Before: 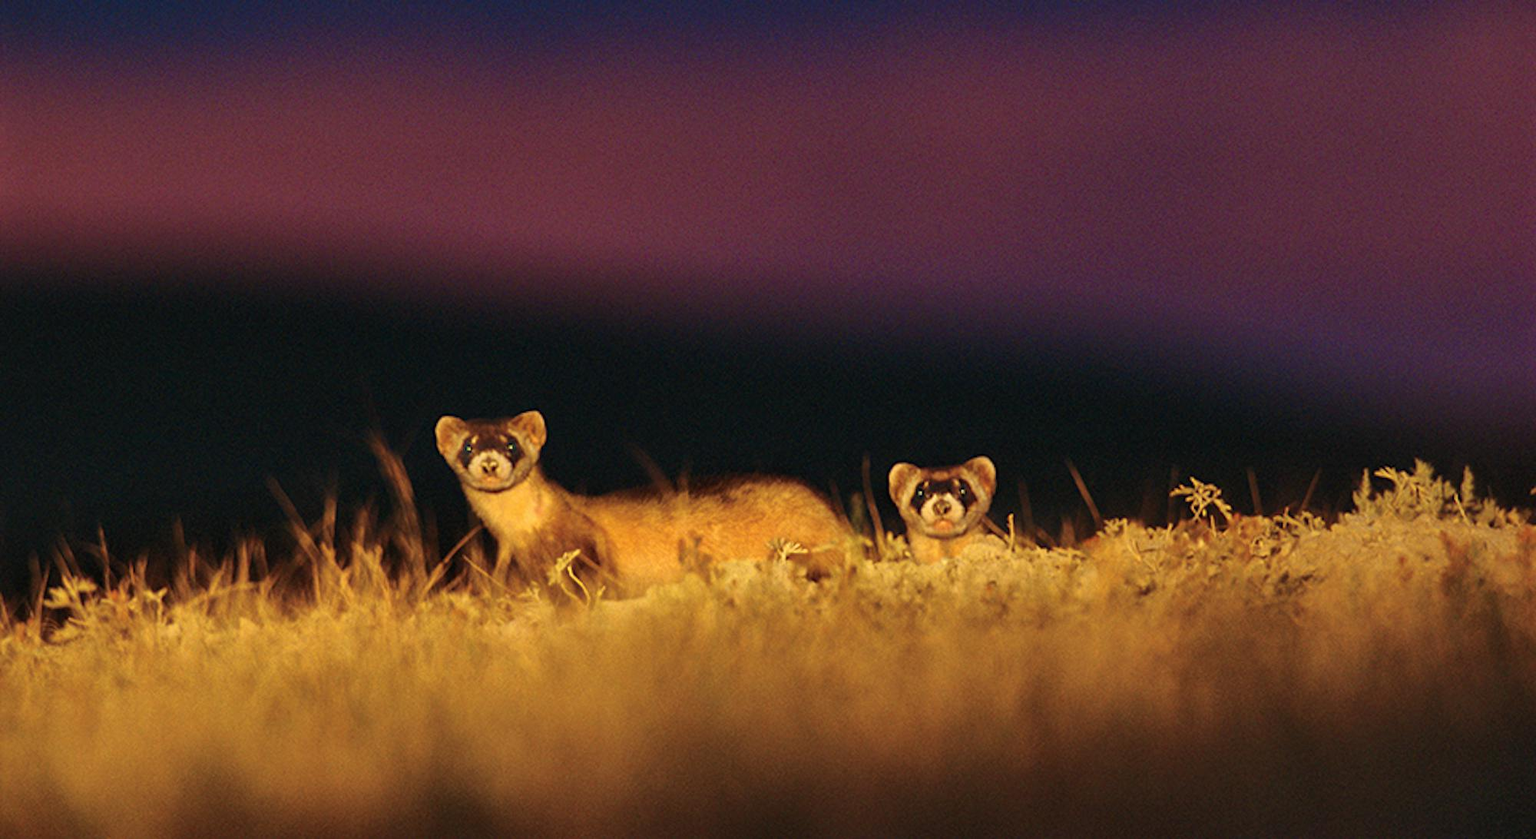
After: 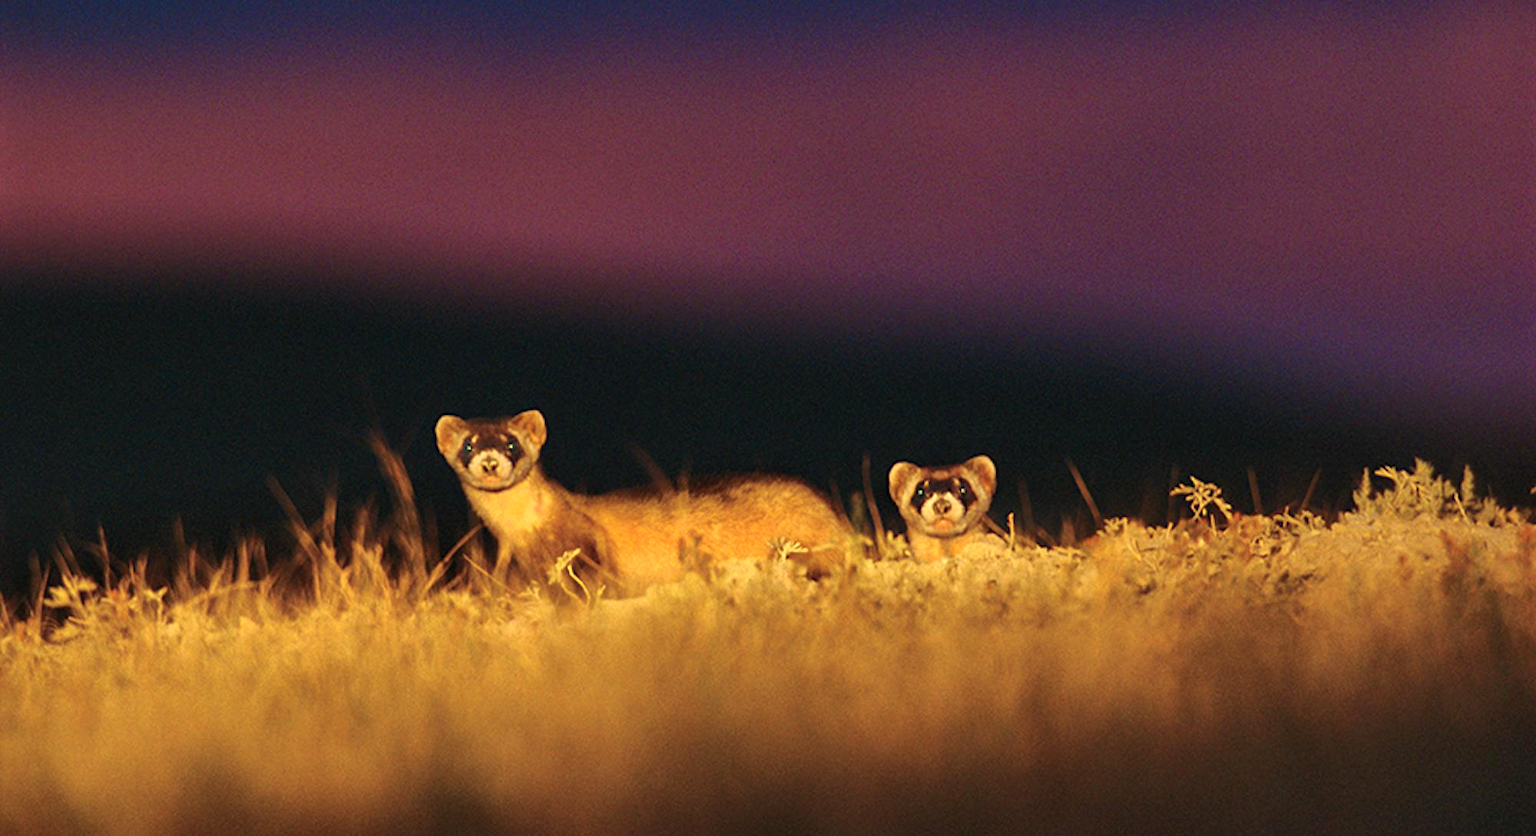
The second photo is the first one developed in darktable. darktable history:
crop: top 0.118%, bottom 0.1%
exposure: black level correction 0, exposure 0.301 EV, compensate highlight preservation false
